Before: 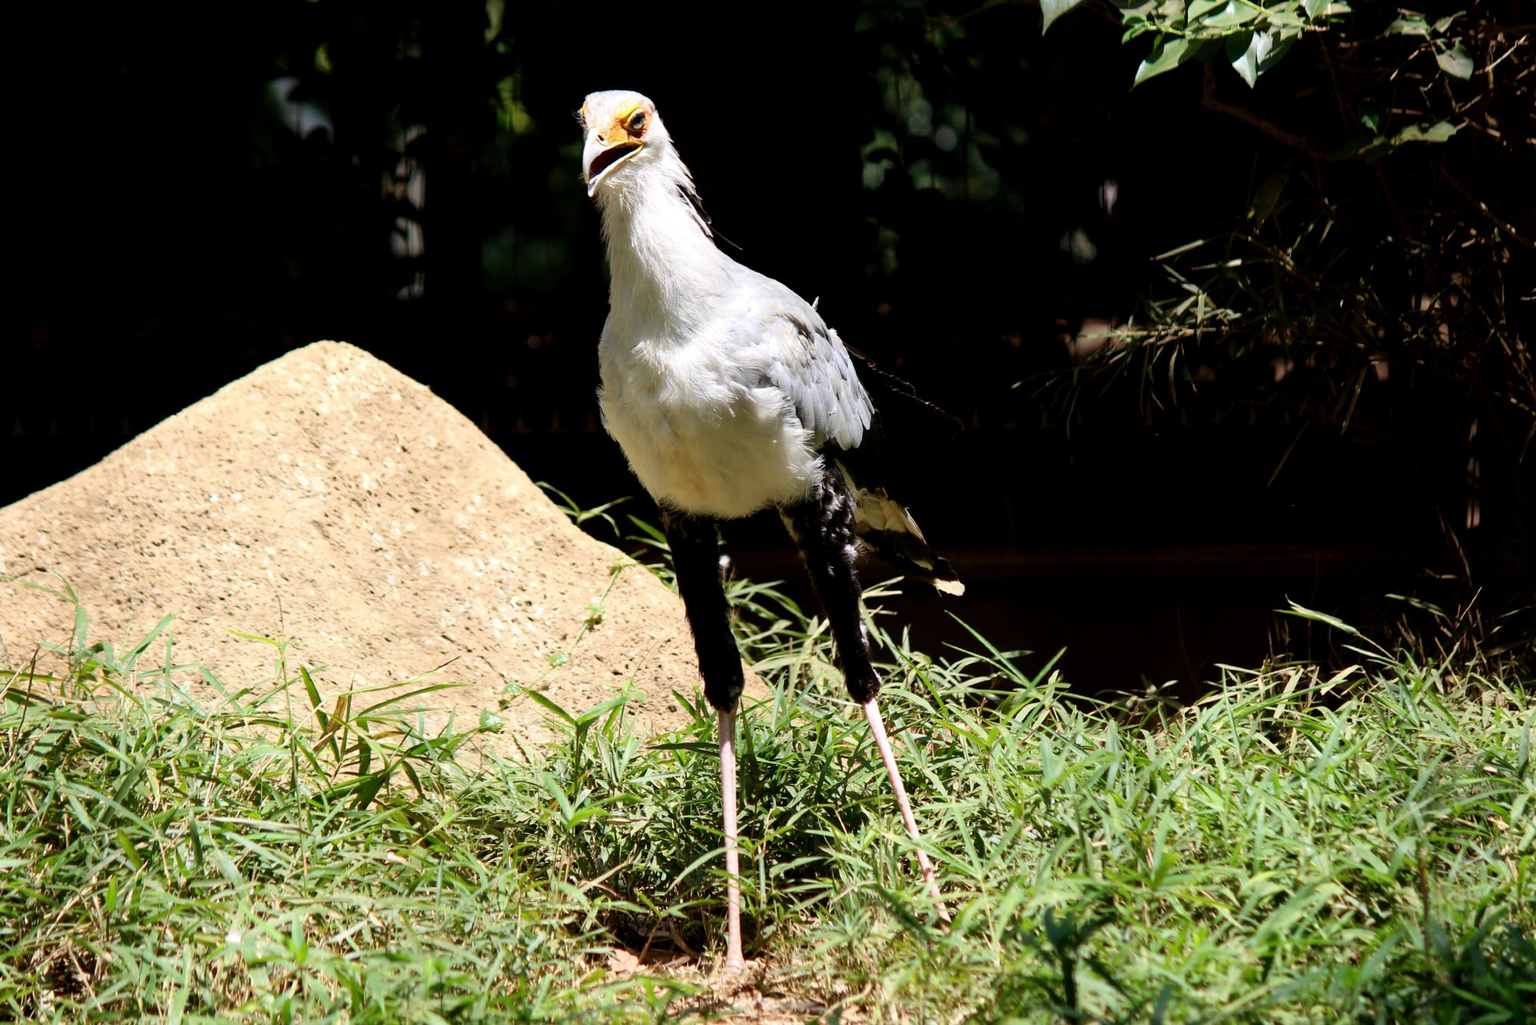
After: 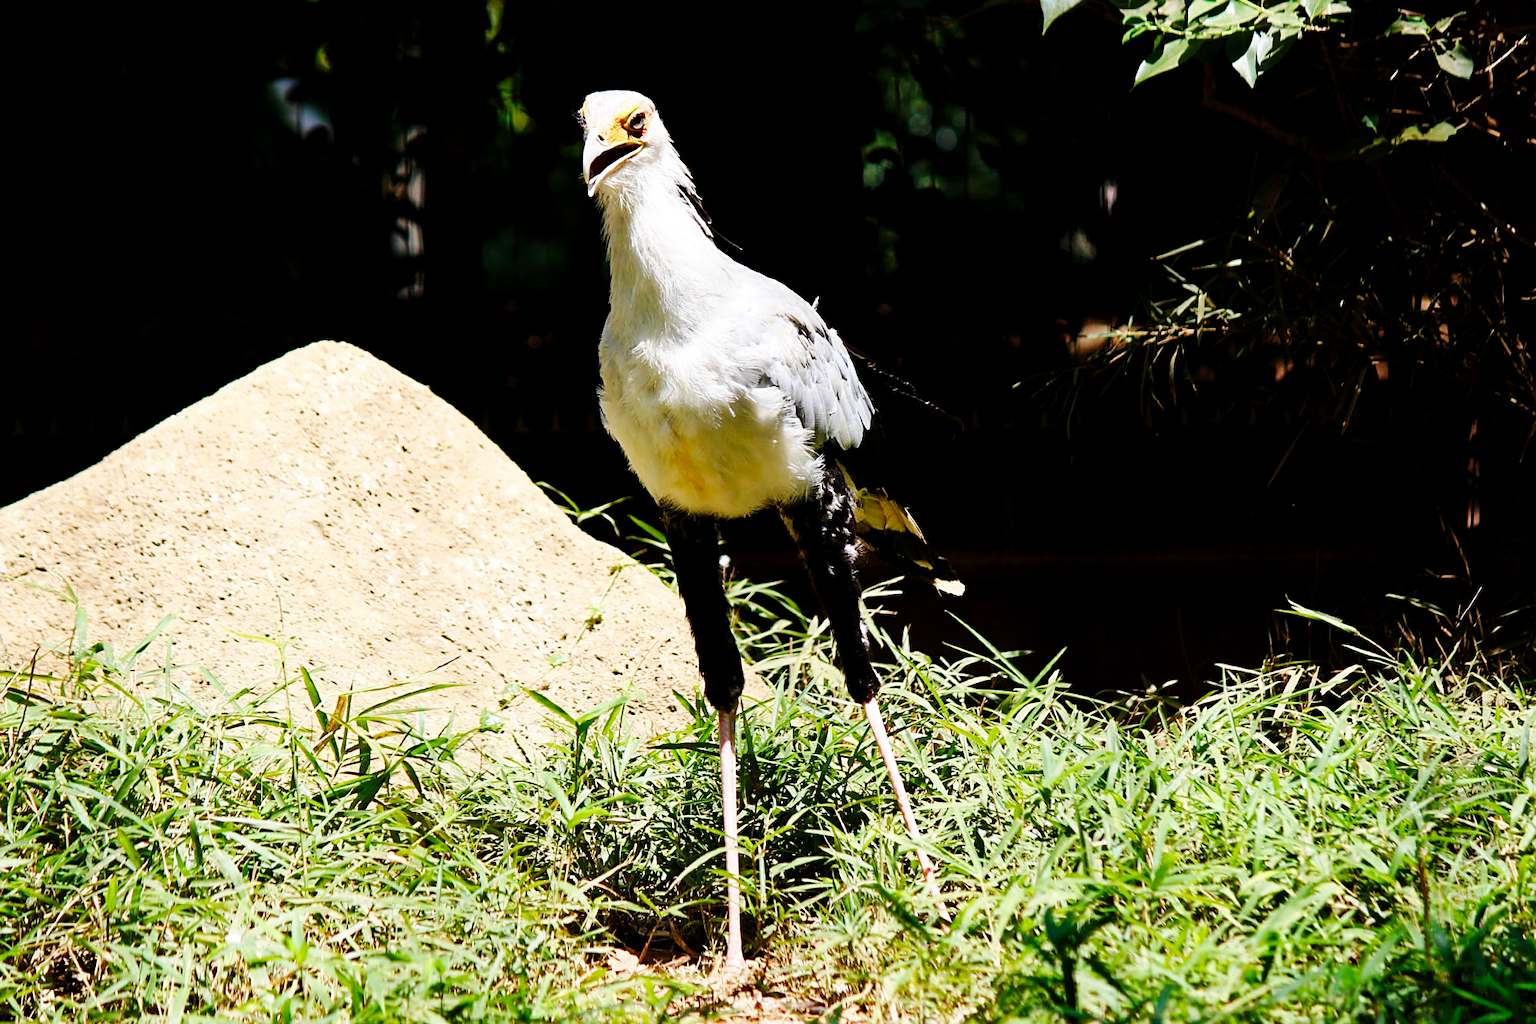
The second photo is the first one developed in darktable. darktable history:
color balance rgb: shadows lift › chroma 1.973%, shadows lift › hue 262.33°, perceptual saturation grading › global saturation 20%, perceptual saturation grading › highlights -25.482%, perceptual saturation grading › shadows 25.231%
base curve: curves: ch0 [(0, 0) (0.032, 0.025) (0.121, 0.166) (0.206, 0.329) (0.605, 0.79) (1, 1)], preserve colors none
sharpen: on, module defaults
